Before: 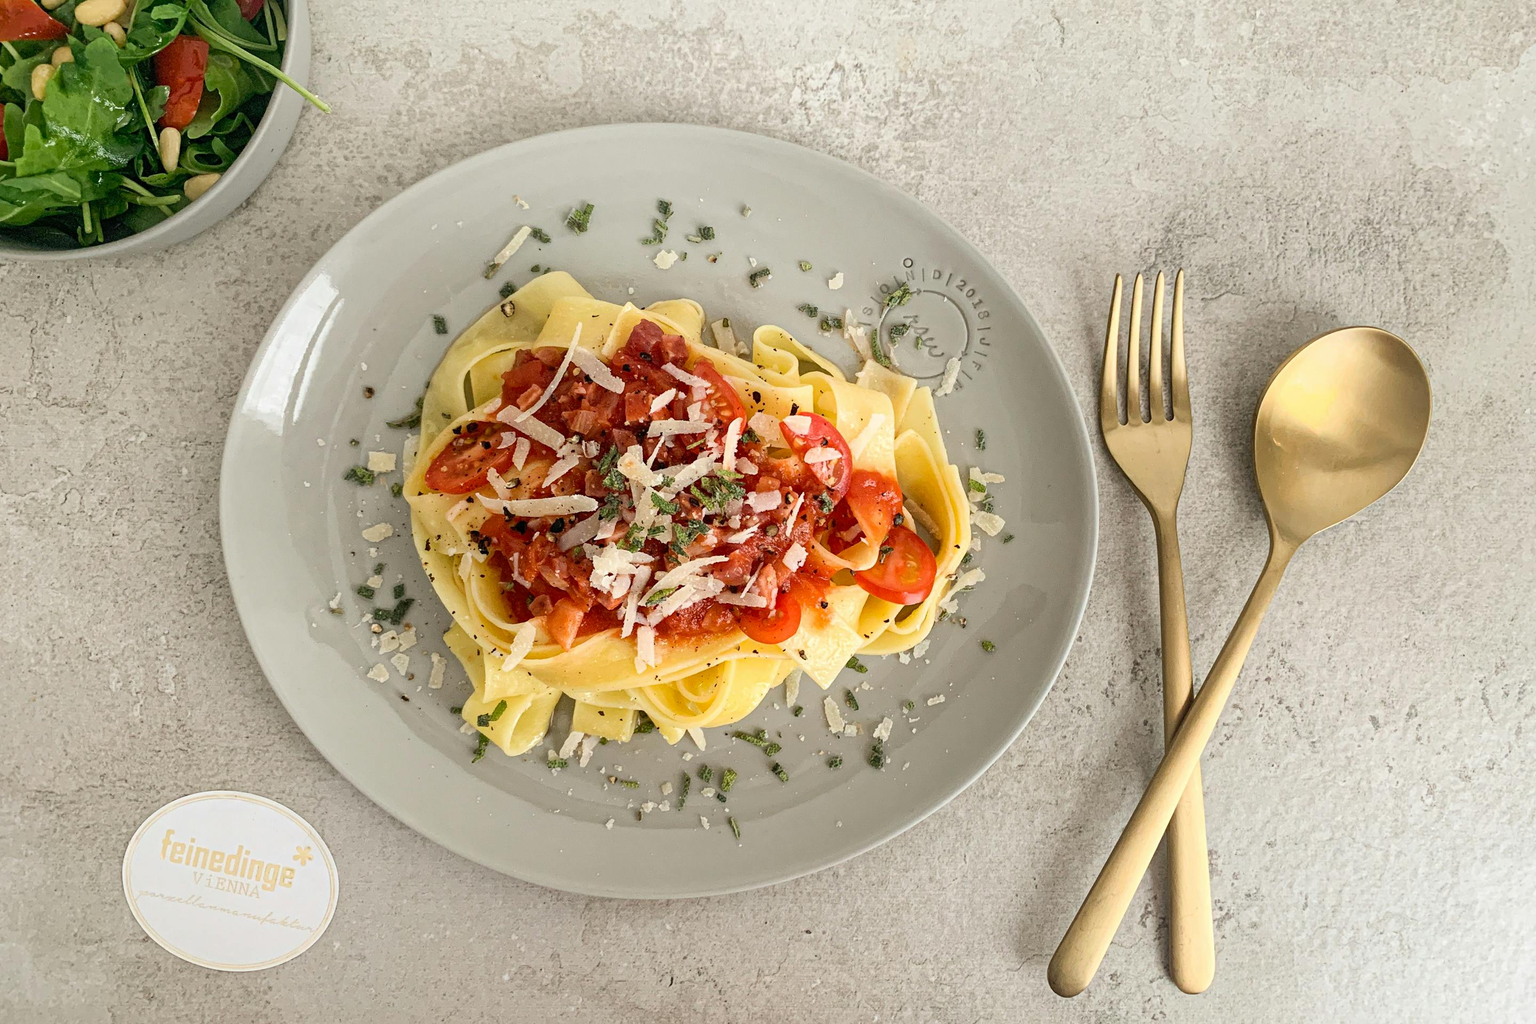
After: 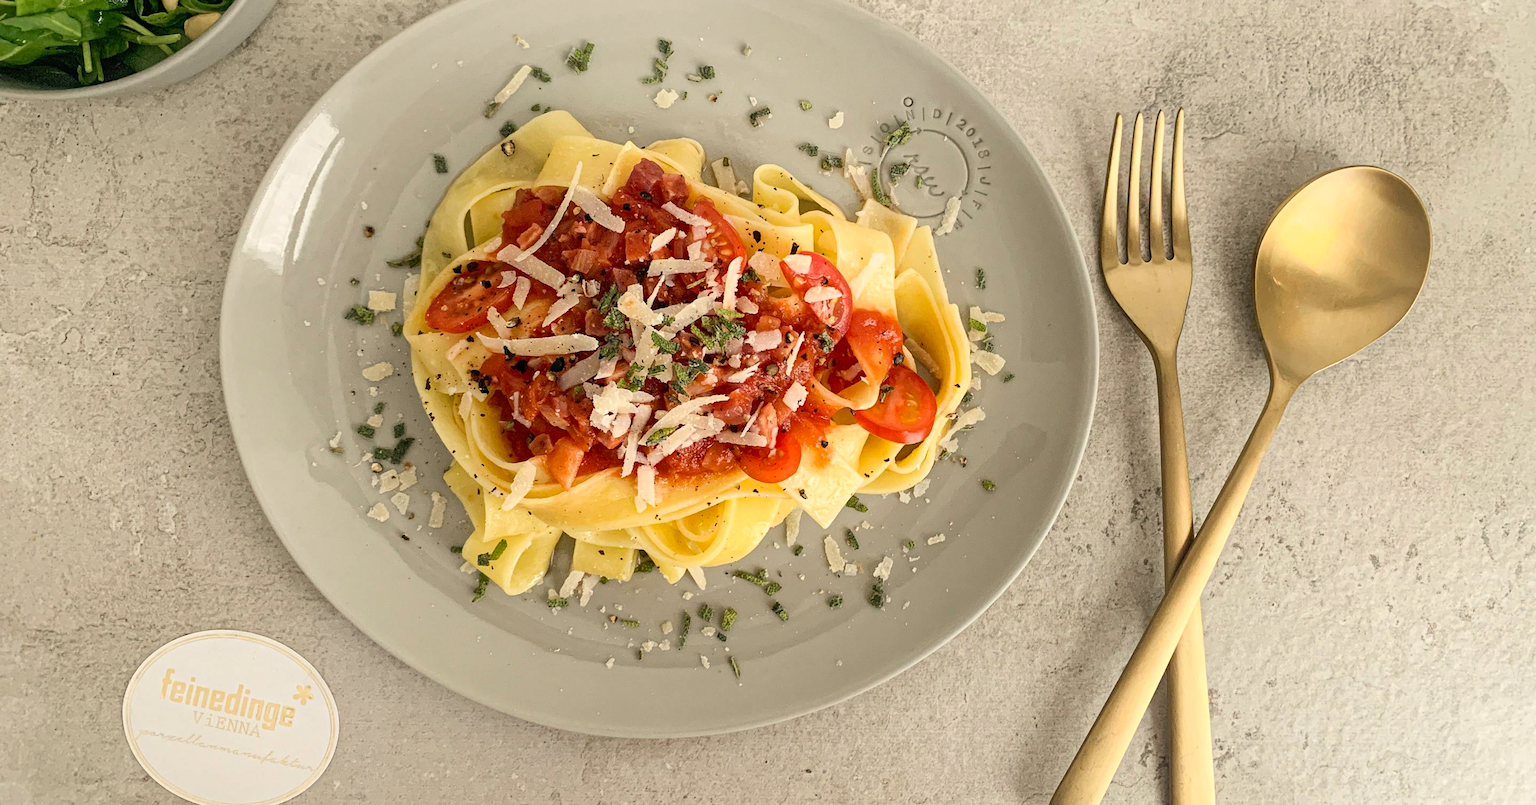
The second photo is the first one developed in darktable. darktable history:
color calibration: x 0.329, y 0.345, temperature 5633 K
crop and rotate: top 15.774%, bottom 5.506%
